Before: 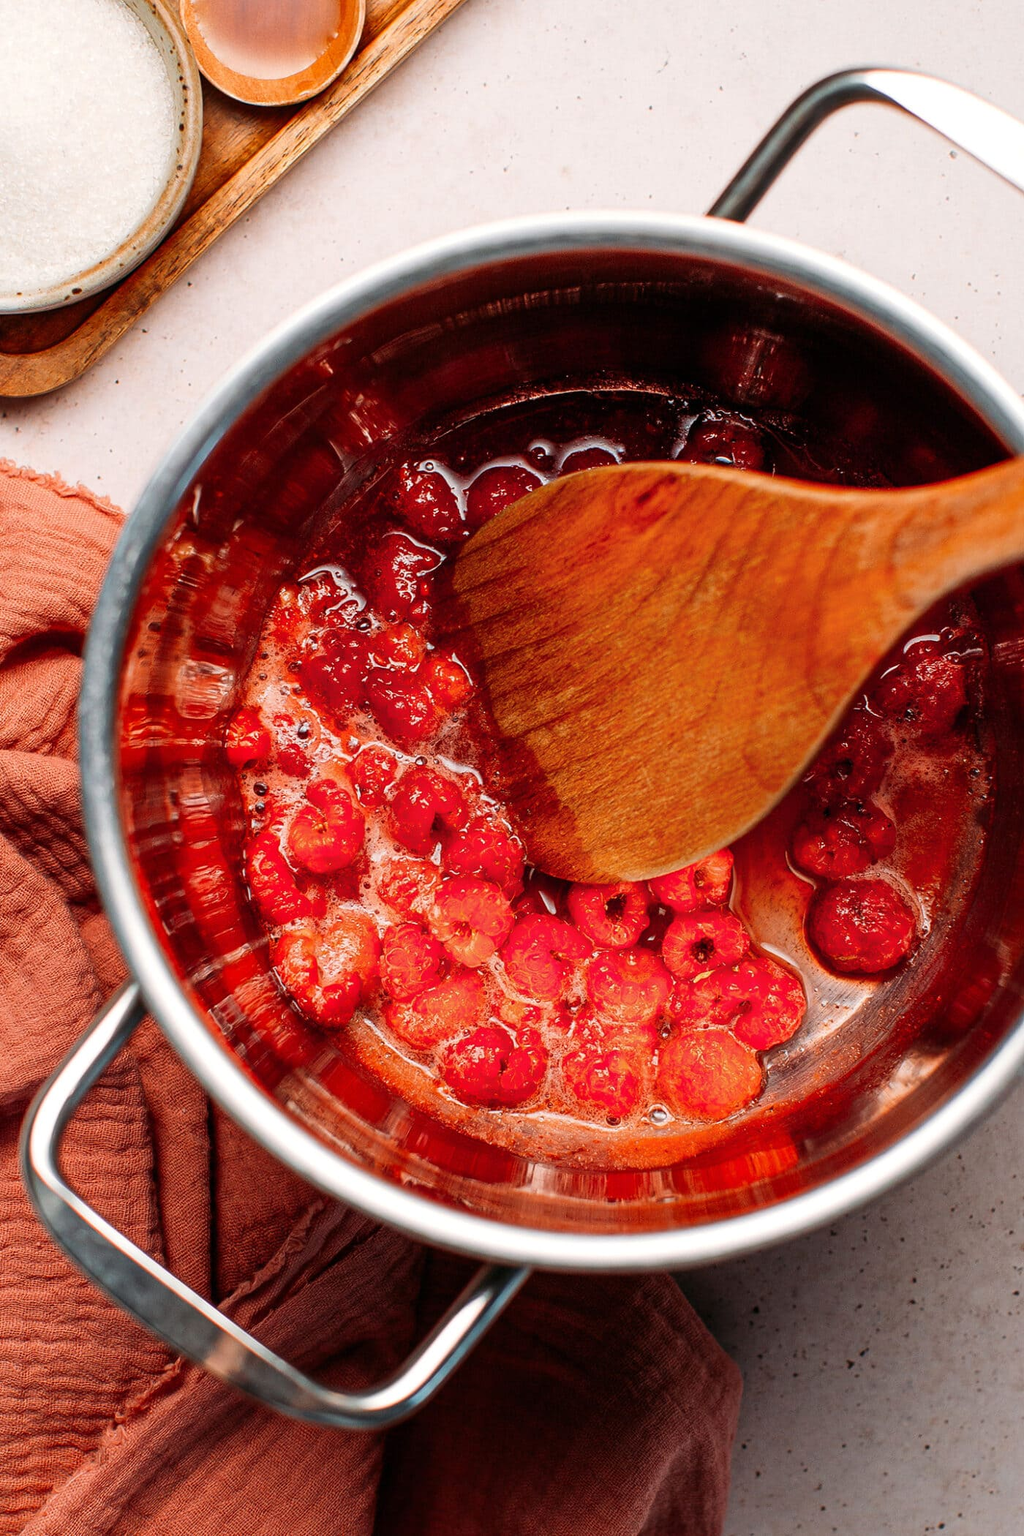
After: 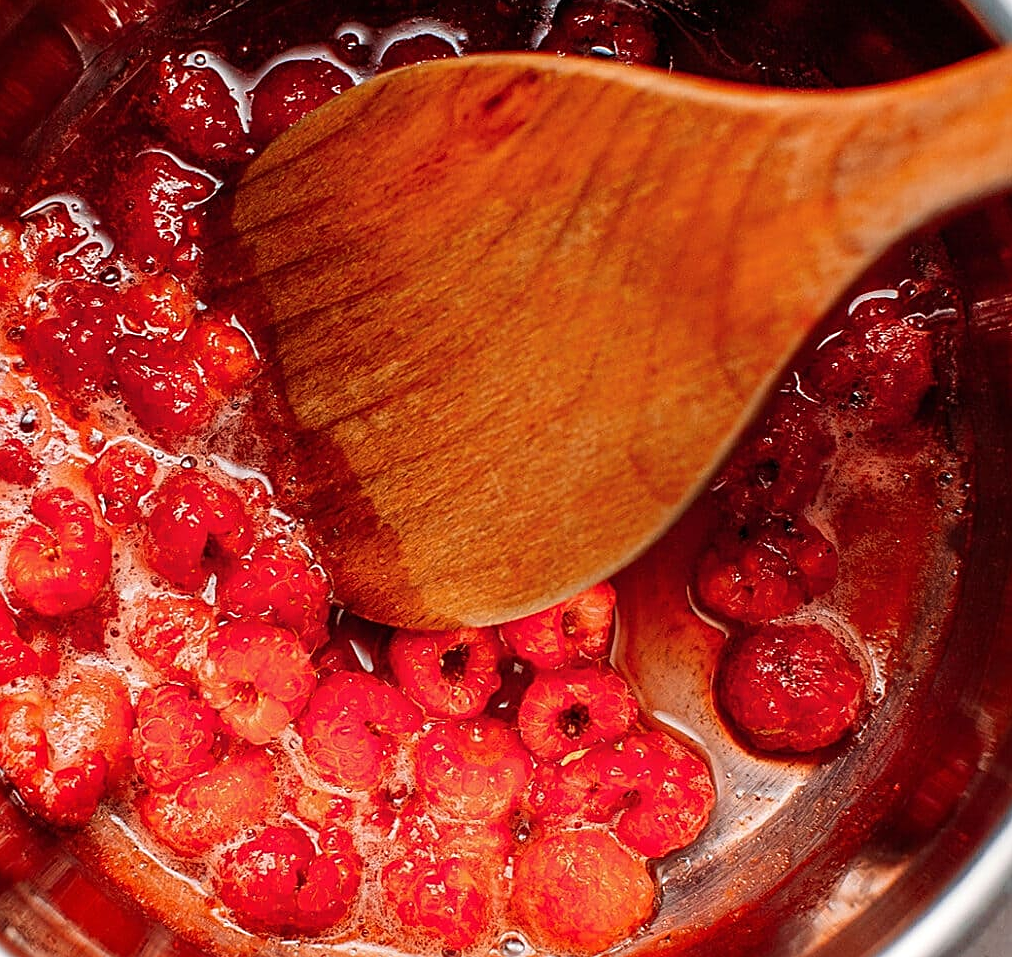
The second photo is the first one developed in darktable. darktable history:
crop and rotate: left 27.664%, top 27.525%, bottom 26.883%
sharpen: on, module defaults
